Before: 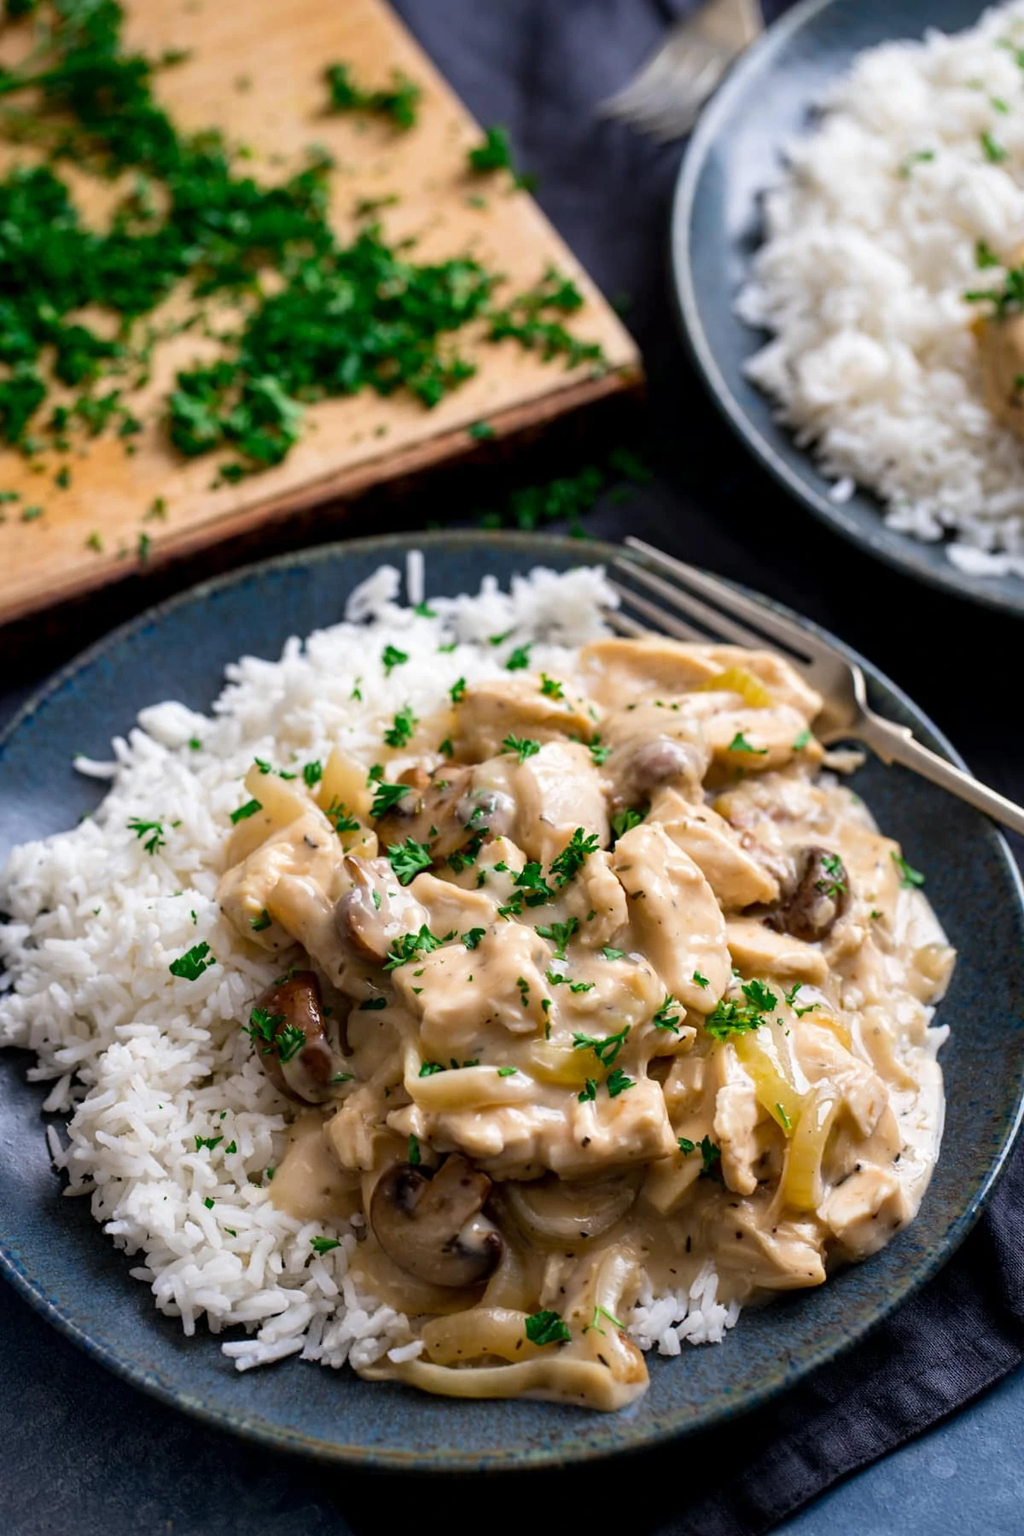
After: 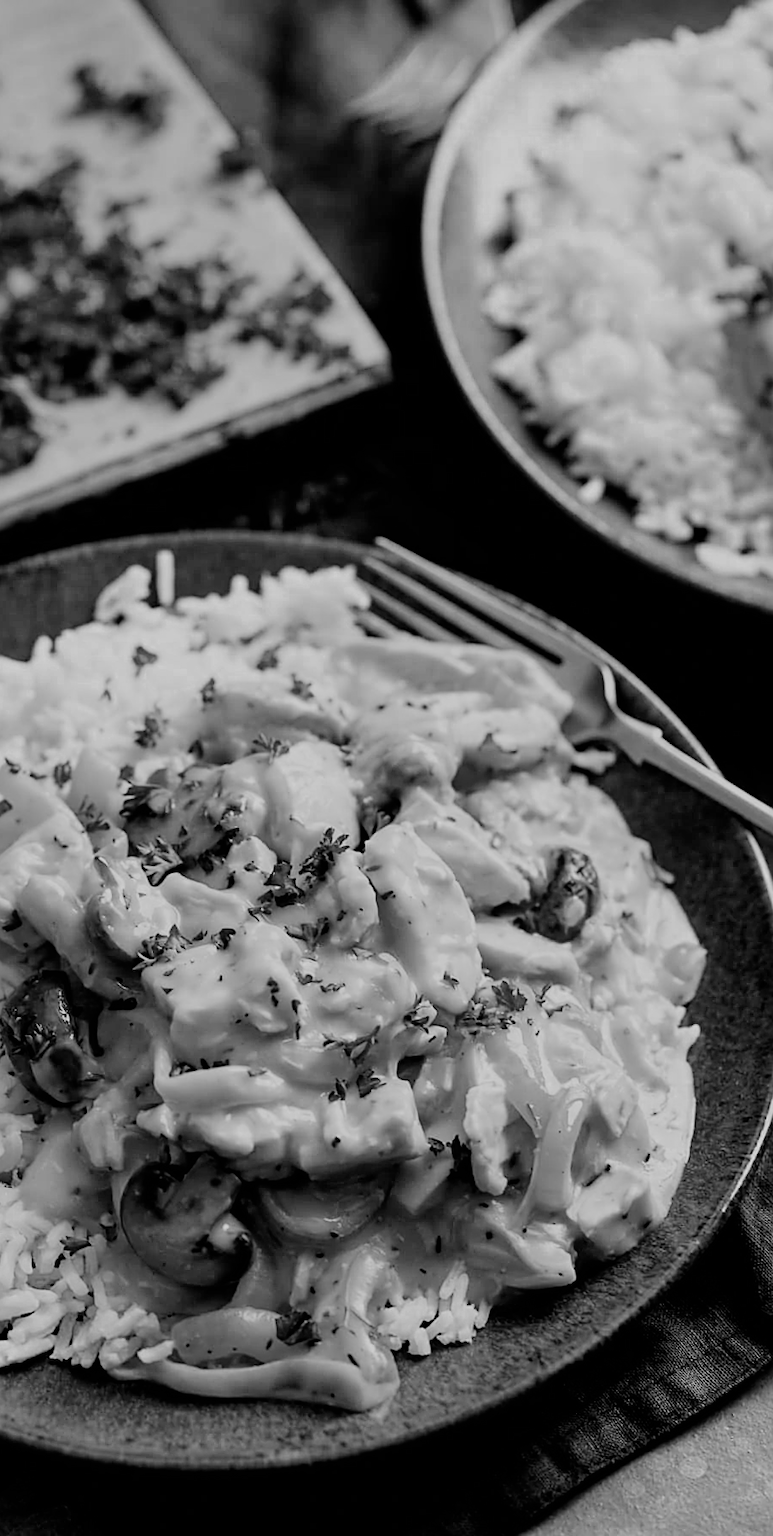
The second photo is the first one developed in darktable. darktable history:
sharpen: on, module defaults
crop and rotate: left 24.488%
filmic rgb: black relative exposure -6.21 EV, white relative exposure 6.96 EV, hardness 2.25, color science v6 (2022)
color zones: curves: ch0 [(0, 0.613) (0.01, 0.613) (0.245, 0.448) (0.498, 0.529) (0.642, 0.665) (0.879, 0.777) (0.99, 0.613)]; ch1 [(0, 0) (0.143, 0) (0.286, 0) (0.429, 0) (0.571, 0) (0.714, 0) (0.857, 0)]
